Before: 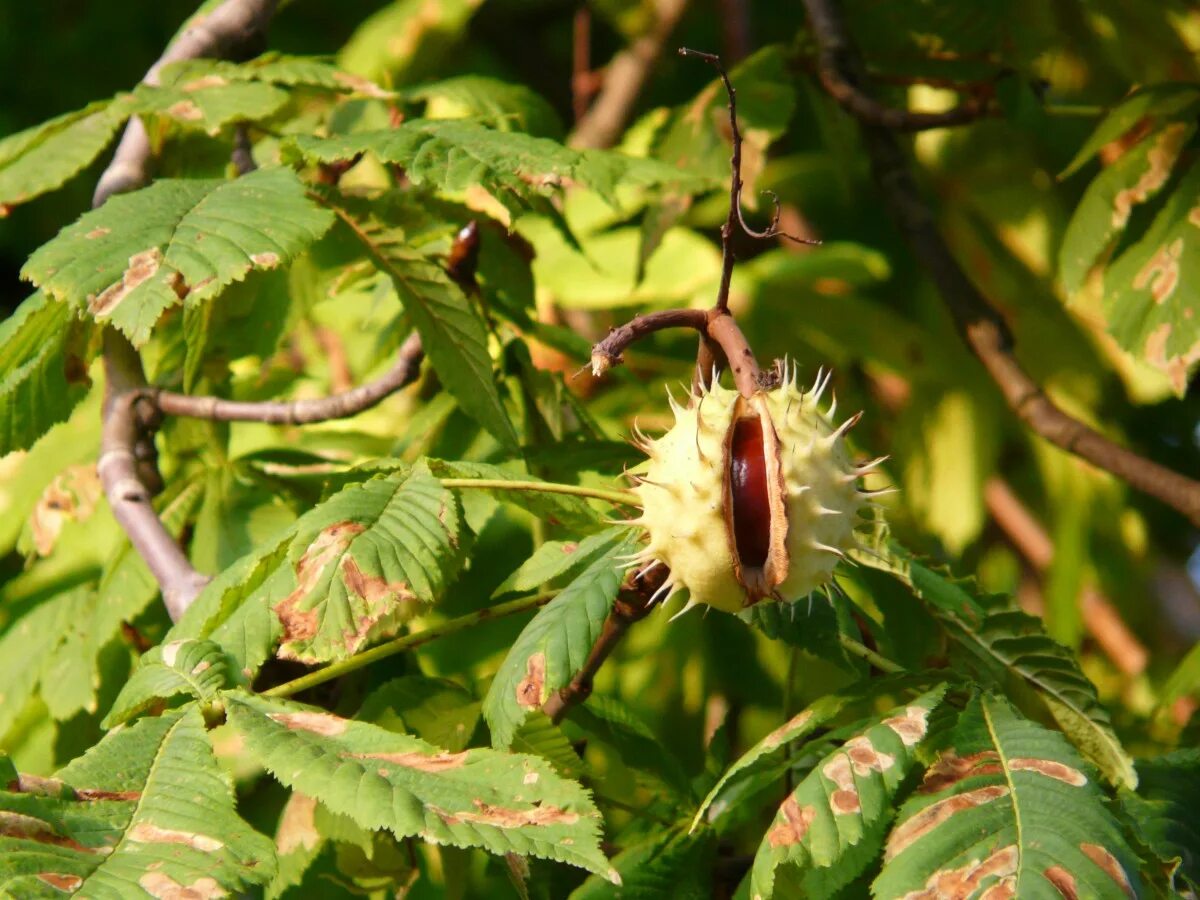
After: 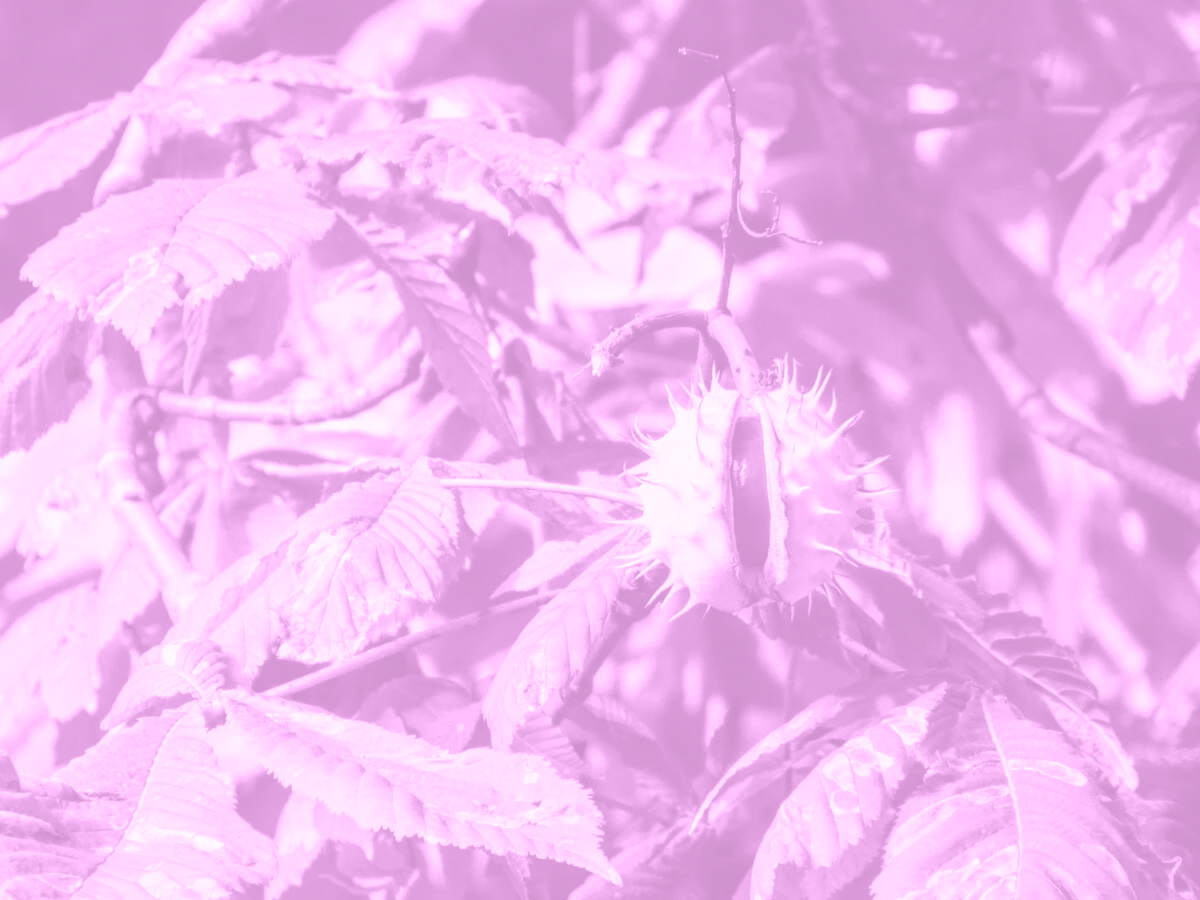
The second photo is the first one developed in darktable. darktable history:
tone equalizer: -8 EV -0.75 EV, -7 EV -0.7 EV, -6 EV -0.6 EV, -5 EV -0.4 EV, -3 EV 0.4 EV, -2 EV 0.6 EV, -1 EV 0.7 EV, +0 EV 0.75 EV, edges refinement/feathering 500, mask exposure compensation -1.57 EV, preserve details no
rgb levels: mode RGB, independent channels, levels [[0, 0.5, 1], [0, 0.521, 1], [0, 0.536, 1]]
local contrast: highlights 61%, detail 143%, midtone range 0.428
colorize: hue 331.2°, saturation 75%, source mix 30.28%, lightness 70.52%, version 1
